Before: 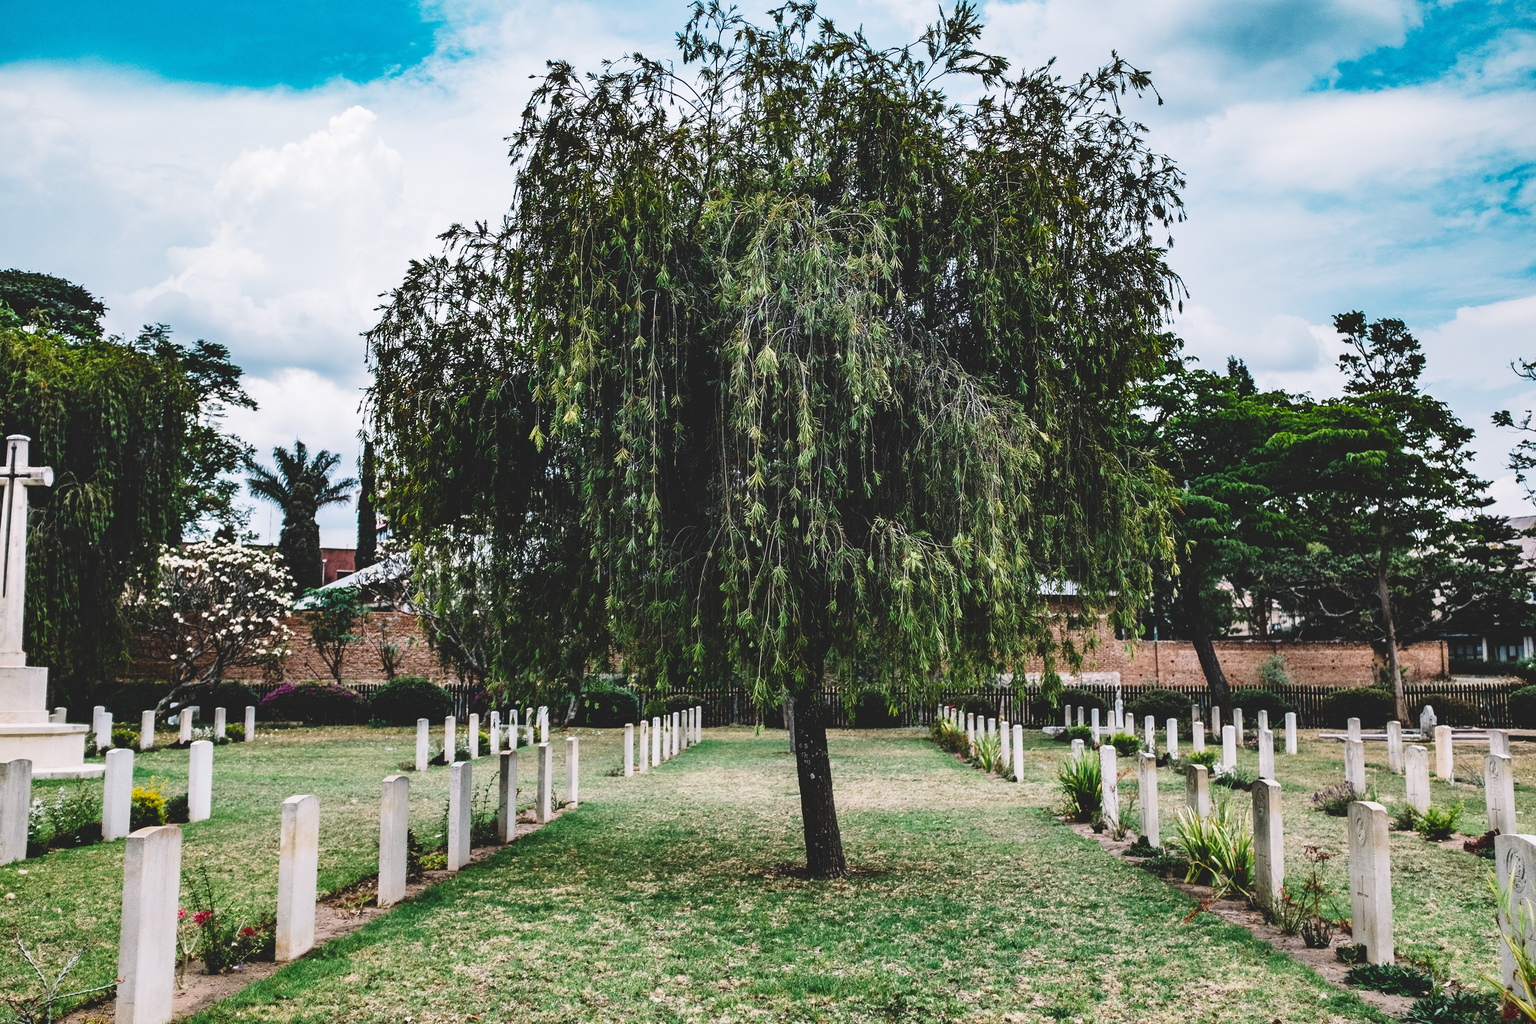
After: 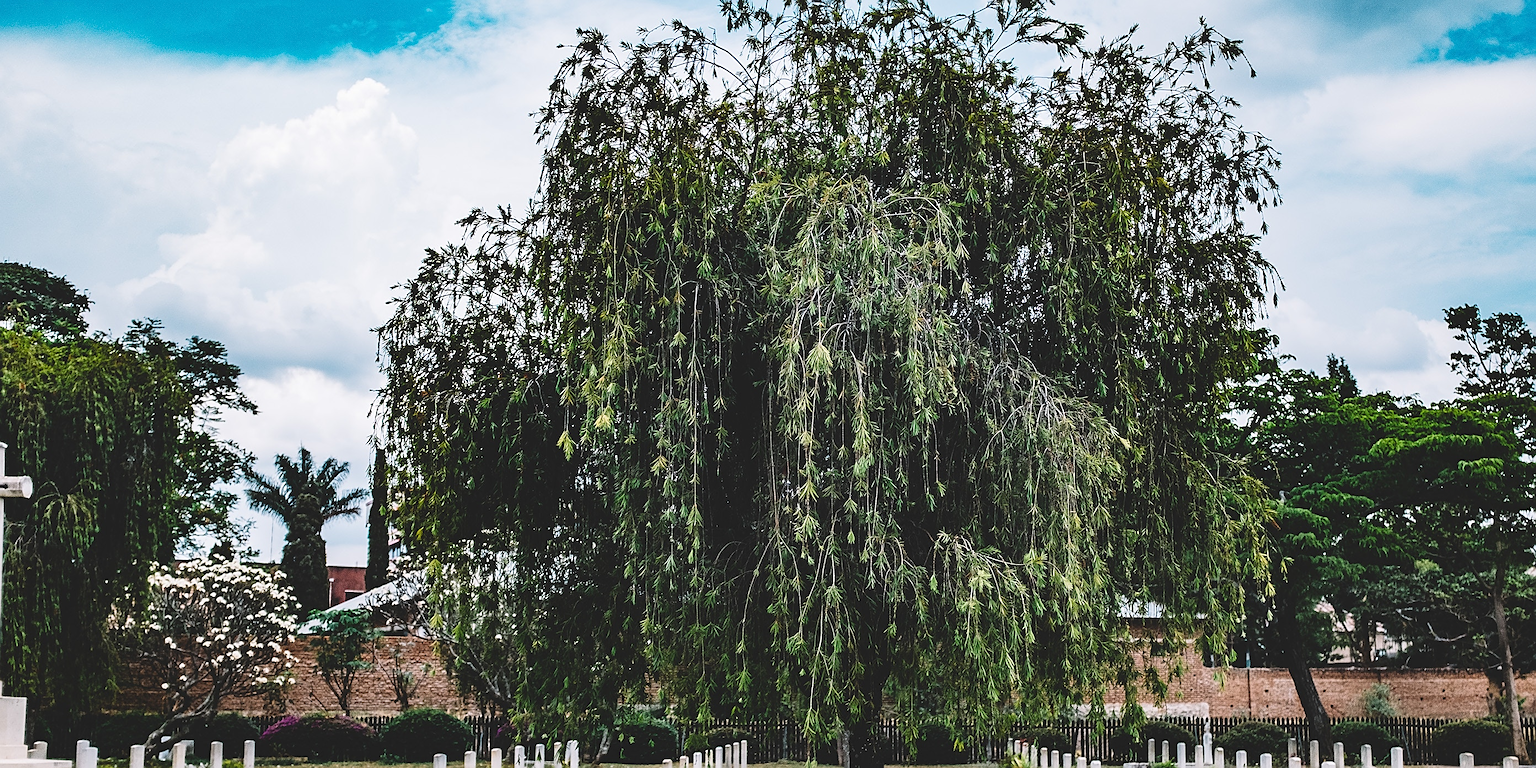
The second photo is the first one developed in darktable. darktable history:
sharpen: on, module defaults
crop: left 1.571%, top 3.461%, right 7.715%, bottom 28.51%
